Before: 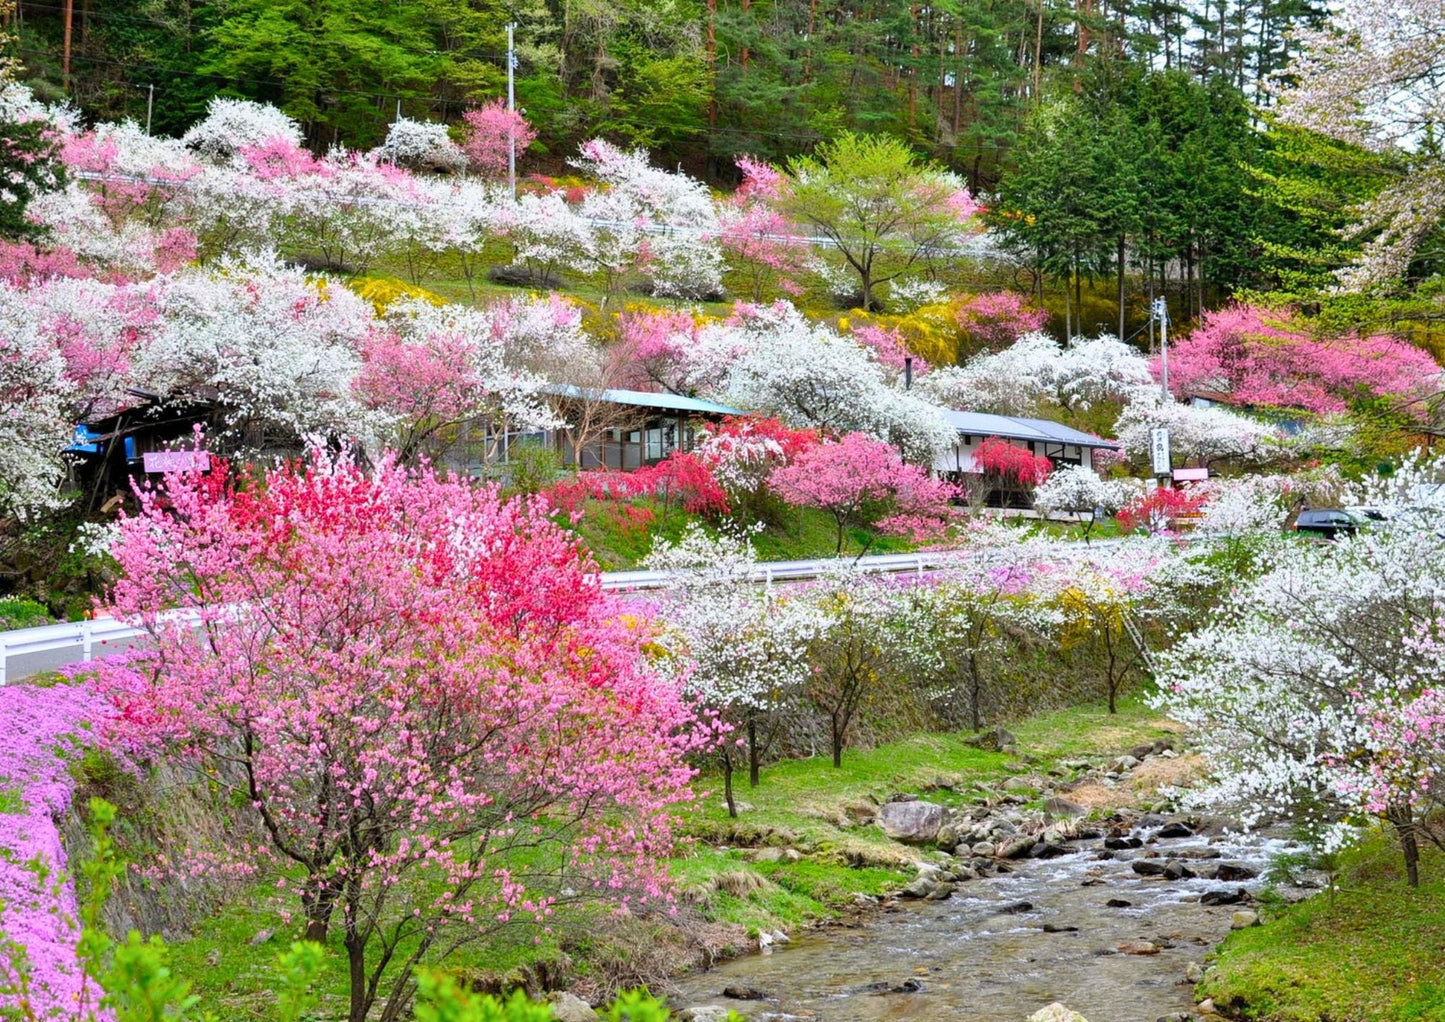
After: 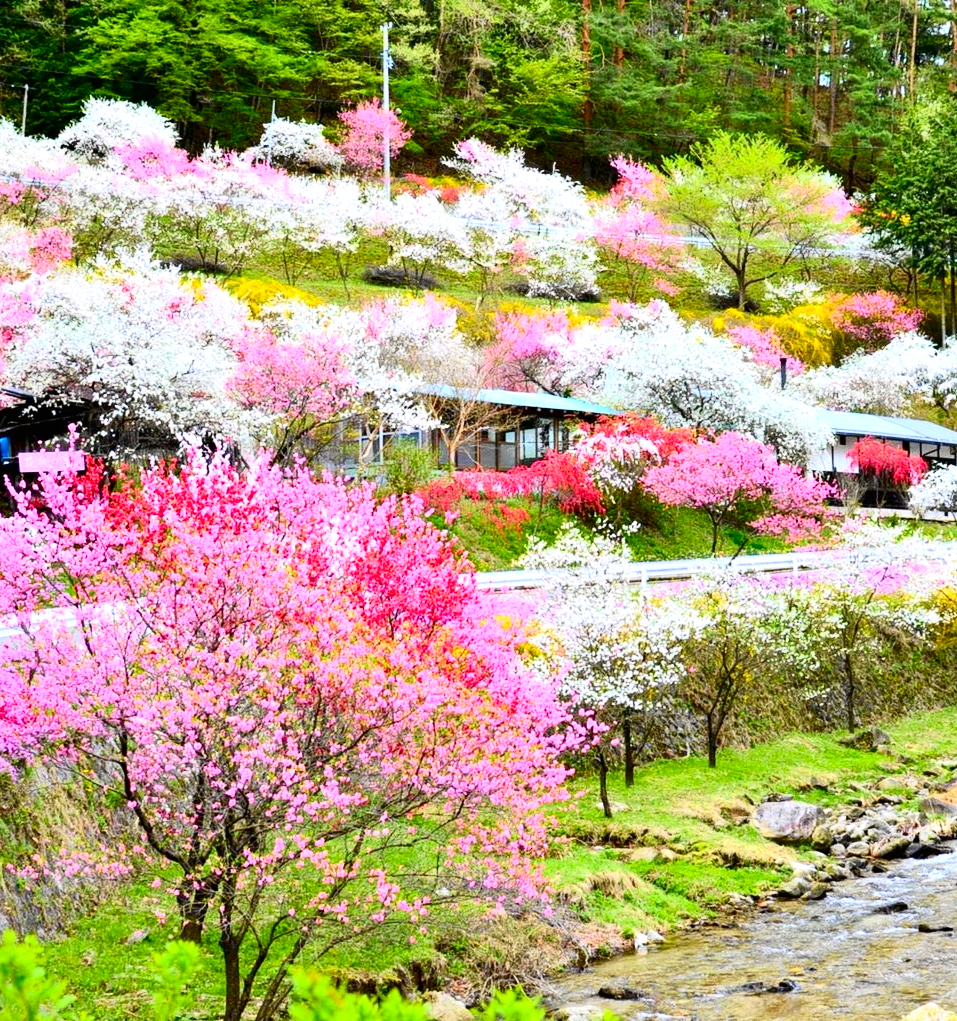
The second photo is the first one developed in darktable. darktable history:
tone curve: curves: ch0 [(0, 0.006) (0.046, 0.011) (0.13, 0.062) (0.338, 0.327) (0.494, 0.55) (0.728, 0.835) (1, 1)]; ch1 [(0, 0) (0.346, 0.324) (0.45, 0.431) (0.5, 0.5) (0.522, 0.517) (0.55, 0.57) (1, 1)]; ch2 [(0, 0) (0.453, 0.418) (0.5, 0.5) (0.526, 0.524) (0.554, 0.598) (0.622, 0.679) (0.707, 0.761) (1, 1)], color space Lab, independent channels, preserve colors none
contrast brightness saturation: contrast 0.08, saturation 0.02
exposure: exposure 0.37 EV, compensate exposure bias true, compensate highlight preservation false
crop and rotate: left 8.681%, right 25.036%
